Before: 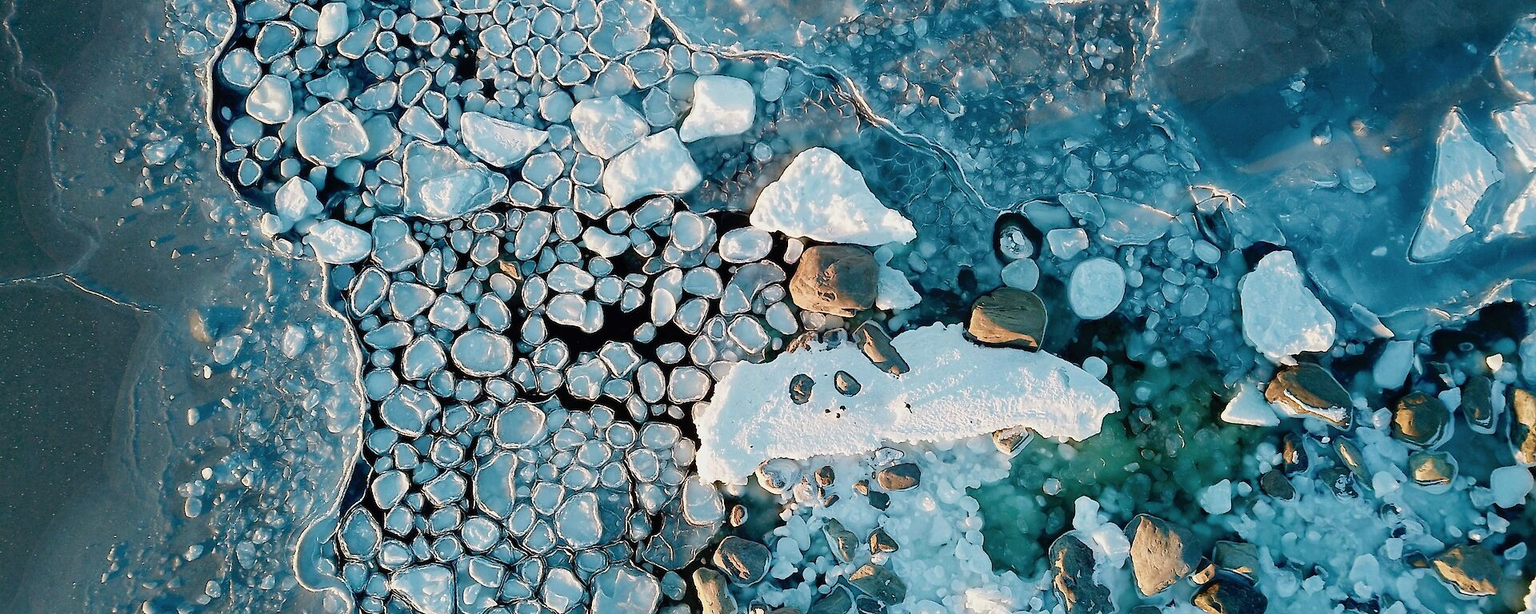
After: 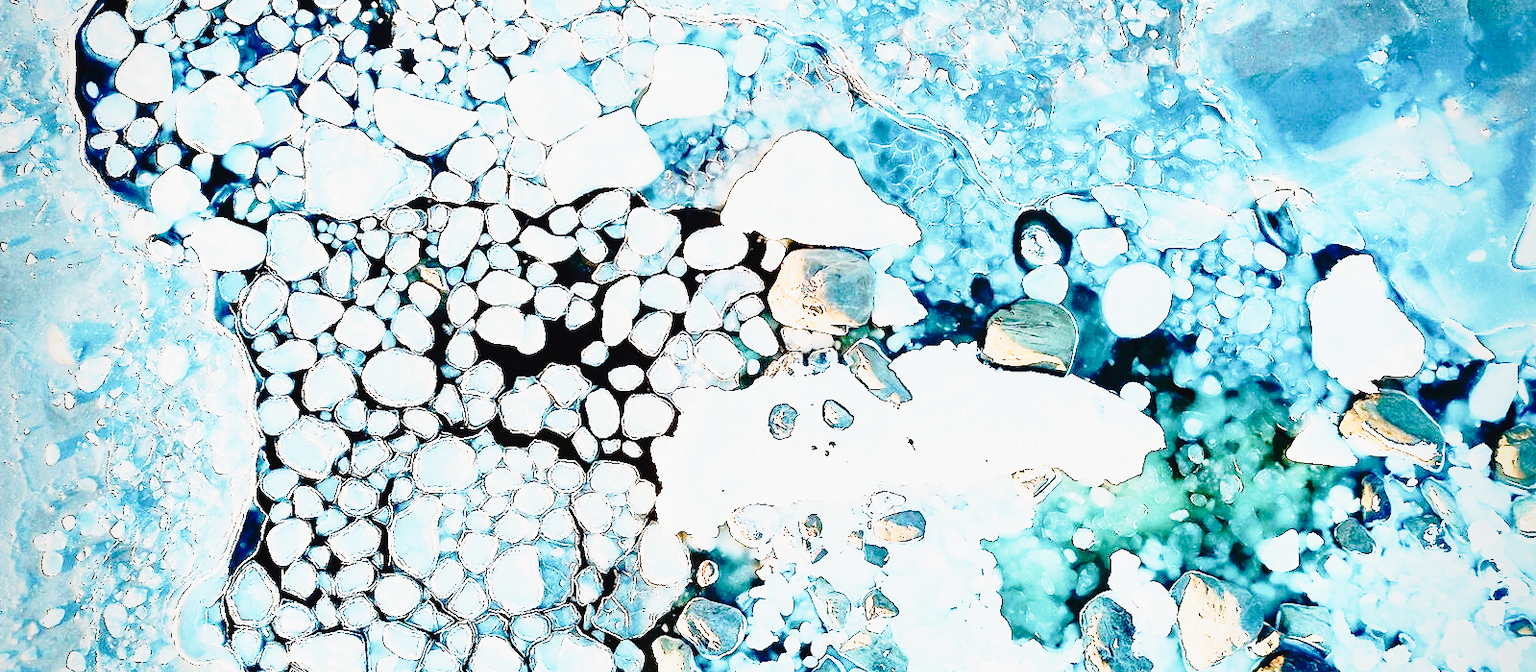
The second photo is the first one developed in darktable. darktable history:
crop: left 9.784%, top 6.29%, right 6.896%, bottom 2.479%
exposure: black level correction 0, exposure 1.167 EV, compensate exposure bias true, compensate highlight preservation false
vignetting: fall-off radius 95.08%, saturation -0.002
contrast brightness saturation: contrast 0.219
tone equalizer: edges refinement/feathering 500, mask exposure compensation -1.57 EV, preserve details no
tone curve: curves: ch0 [(0, 0.021) (0.049, 0.044) (0.152, 0.14) (0.328, 0.377) (0.473, 0.543) (0.641, 0.705) (0.85, 0.894) (1, 0.969)]; ch1 [(0, 0) (0.302, 0.331) (0.433, 0.432) (0.472, 0.47) (0.502, 0.503) (0.527, 0.516) (0.564, 0.573) (0.614, 0.626) (0.677, 0.701) (0.859, 0.885) (1, 1)]; ch2 [(0, 0) (0.33, 0.301) (0.447, 0.44) (0.487, 0.496) (0.502, 0.516) (0.535, 0.563) (0.565, 0.597) (0.608, 0.641) (1, 1)], preserve colors none
base curve: curves: ch0 [(0, 0) (0.032, 0.037) (0.105, 0.228) (0.435, 0.76) (0.856, 0.983) (1, 1)], preserve colors none
